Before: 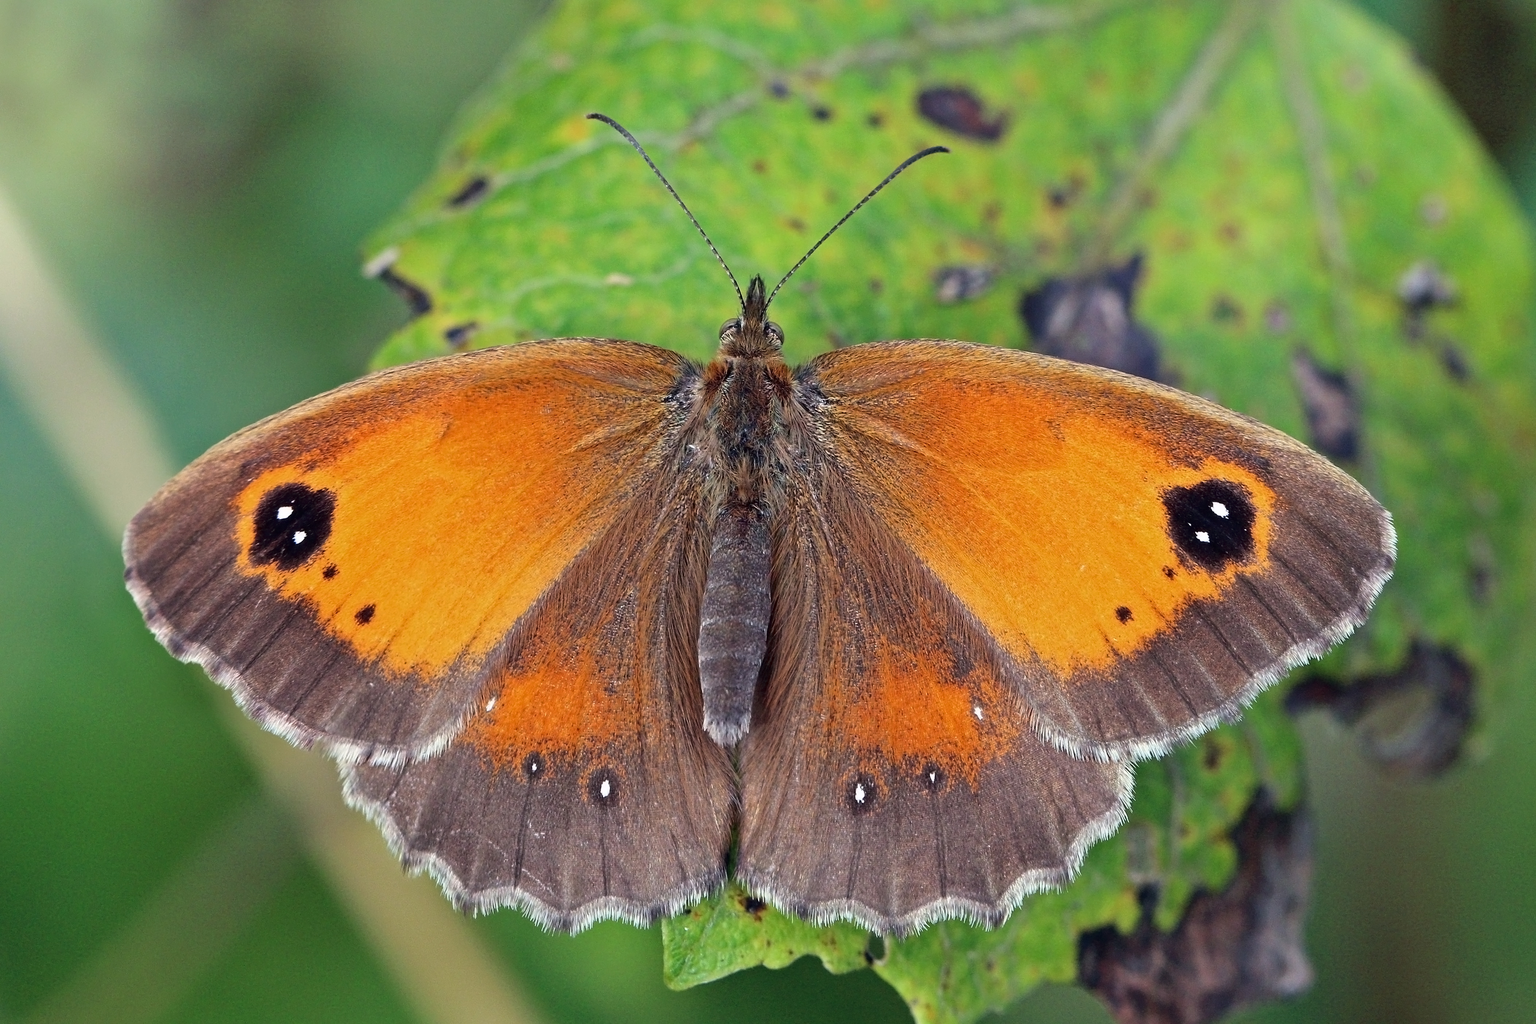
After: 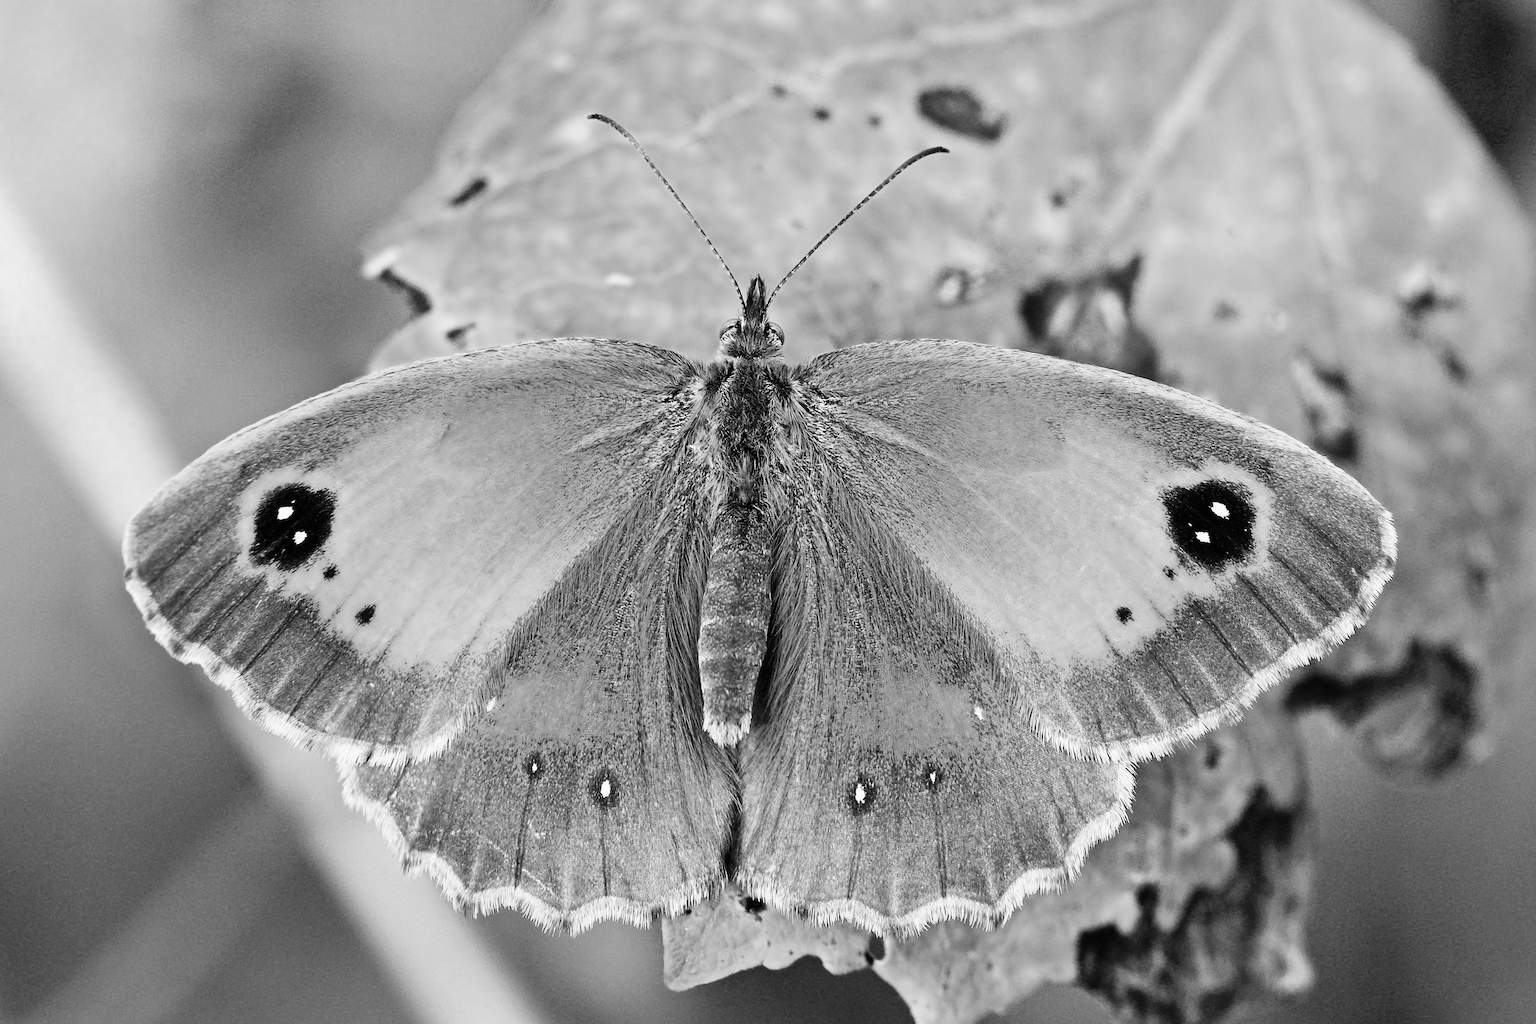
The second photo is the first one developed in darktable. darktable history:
color balance rgb: shadows lift › chroma 1%, shadows lift › hue 113°, highlights gain › chroma 0.2%, highlights gain › hue 333°, perceptual saturation grading › global saturation 20%, perceptual saturation grading › highlights -50%, perceptual saturation grading › shadows 25%, contrast -10%
color zones: curves: ch0 [(0, 0.5) (0.125, 0.4) (0.25, 0.5) (0.375, 0.4) (0.5, 0.4) (0.625, 0.35) (0.75, 0.35) (0.875, 0.5)]; ch1 [(0, 0.35) (0.125, 0.45) (0.25, 0.35) (0.375, 0.35) (0.5, 0.35) (0.625, 0.35) (0.75, 0.45) (0.875, 0.35)]; ch2 [(0, 0.6) (0.125, 0.5) (0.25, 0.5) (0.375, 0.6) (0.5, 0.6) (0.625, 0.5) (0.75, 0.5) (0.875, 0.5)]
monochrome: on, module defaults
rgb curve: curves: ch0 [(0, 0) (0.21, 0.15) (0.24, 0.21) (0.5, 0.75) (0.75, 0.96) (0.89, 0.99) (1, 1)]; ch1 [(0, 0.02) (0.21, 0.13) (0.25, 0.2) (0.5, 0.67) (0.75, 0.9) (0.89, 0.97) (1, 1)]; ch2 [(0, 0.02) (0.21, 0.13) (0.25, 0.2) (0.5, 0.67) (0.75, 0.9) (0.89, 0.97) (1, 1)], compensate middle gray true | blend: blend mode normal, opacity 90%; mask: uniform (no mask)
